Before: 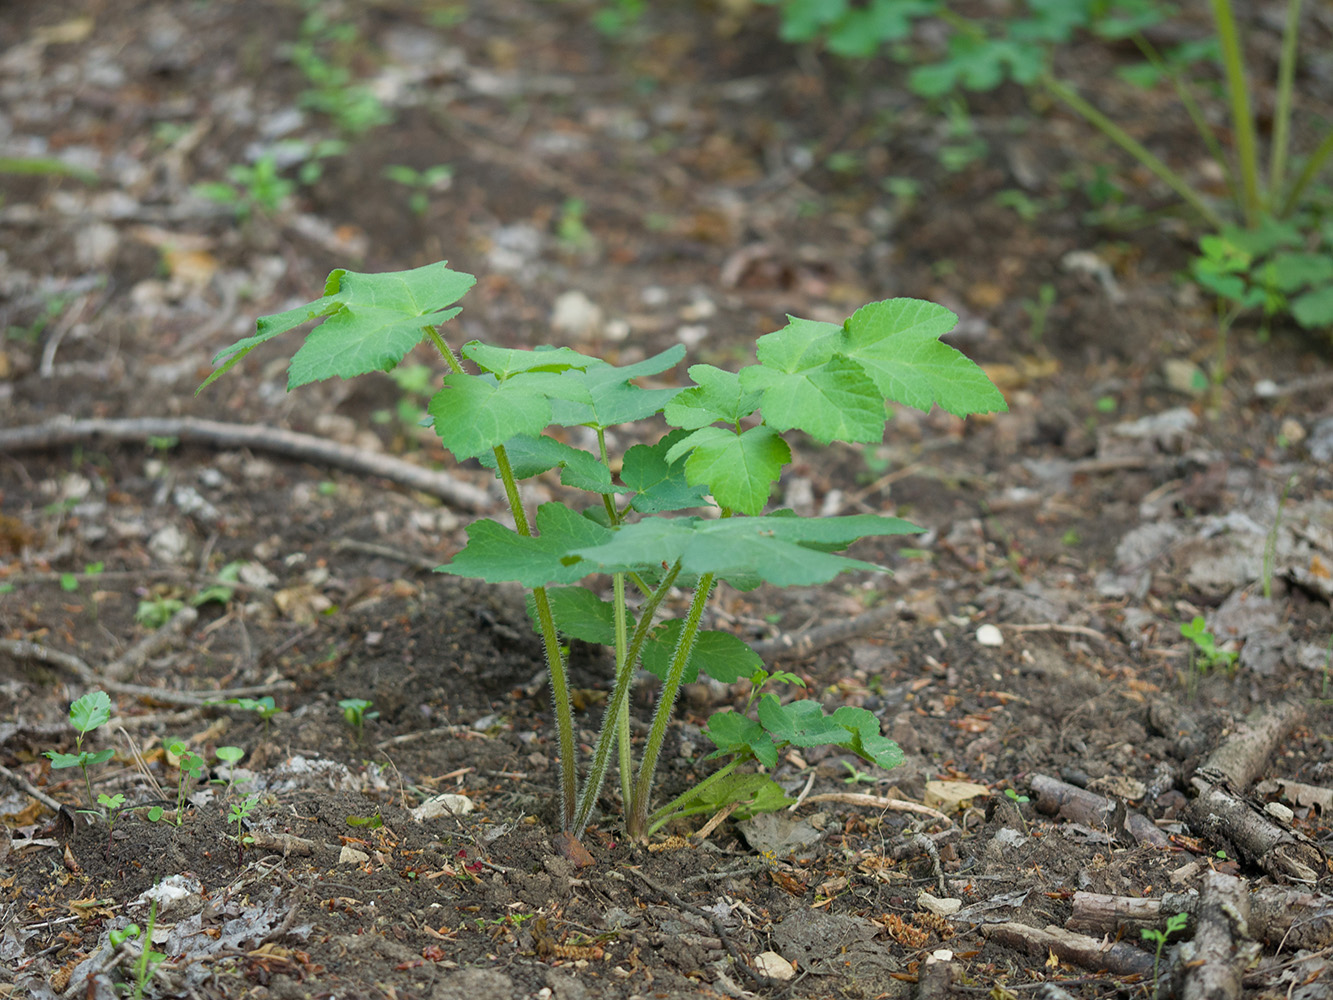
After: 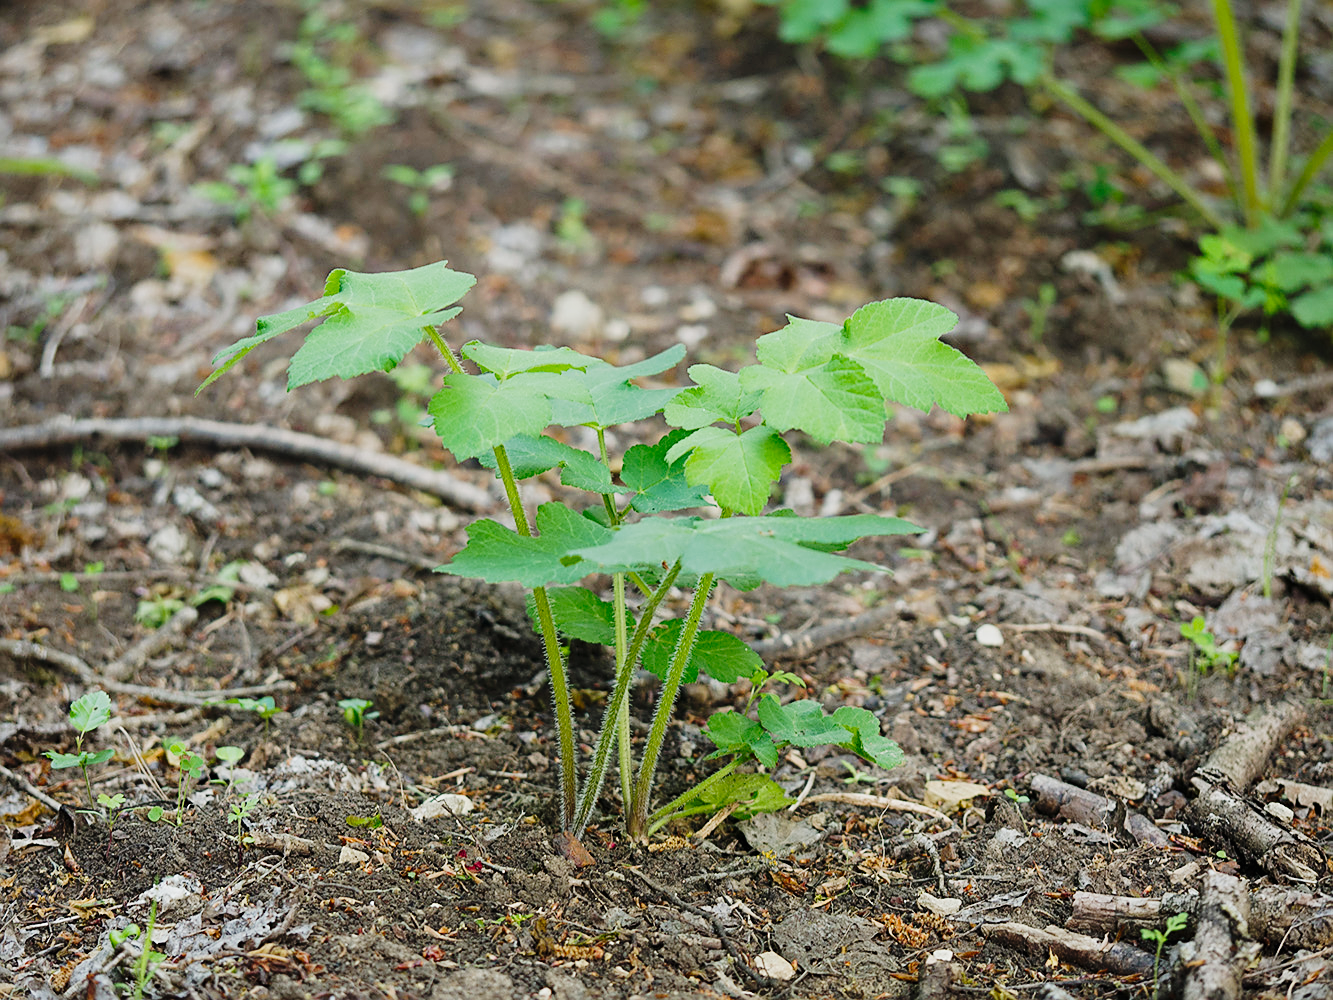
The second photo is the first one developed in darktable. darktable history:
tone curve: curves: ch0 [(0, 0.006) (0.184, 0.117) (0.405, 0.46) (0.456, 0.528) (0.634, 0.728) (0.877, 0.89) (0.984, 0.935)]; ch1 [(0, 0) (0.443, 0.43) (0.492, 0.489) (0.566, 0.579) (0.595, 0.625) (0.608, 0.667) (0.65, 0.729) (1, 1)]; ch2 [(0, 0) (0.33, 0.301) (0.421, 0.443) (0.447, 0.489) (0.492, 0.498) (0.537, 0.583) (0.586, 0.591) (0.663, 0.686) (1, 1)], preserve colors none
sharpen: on, module defaults
